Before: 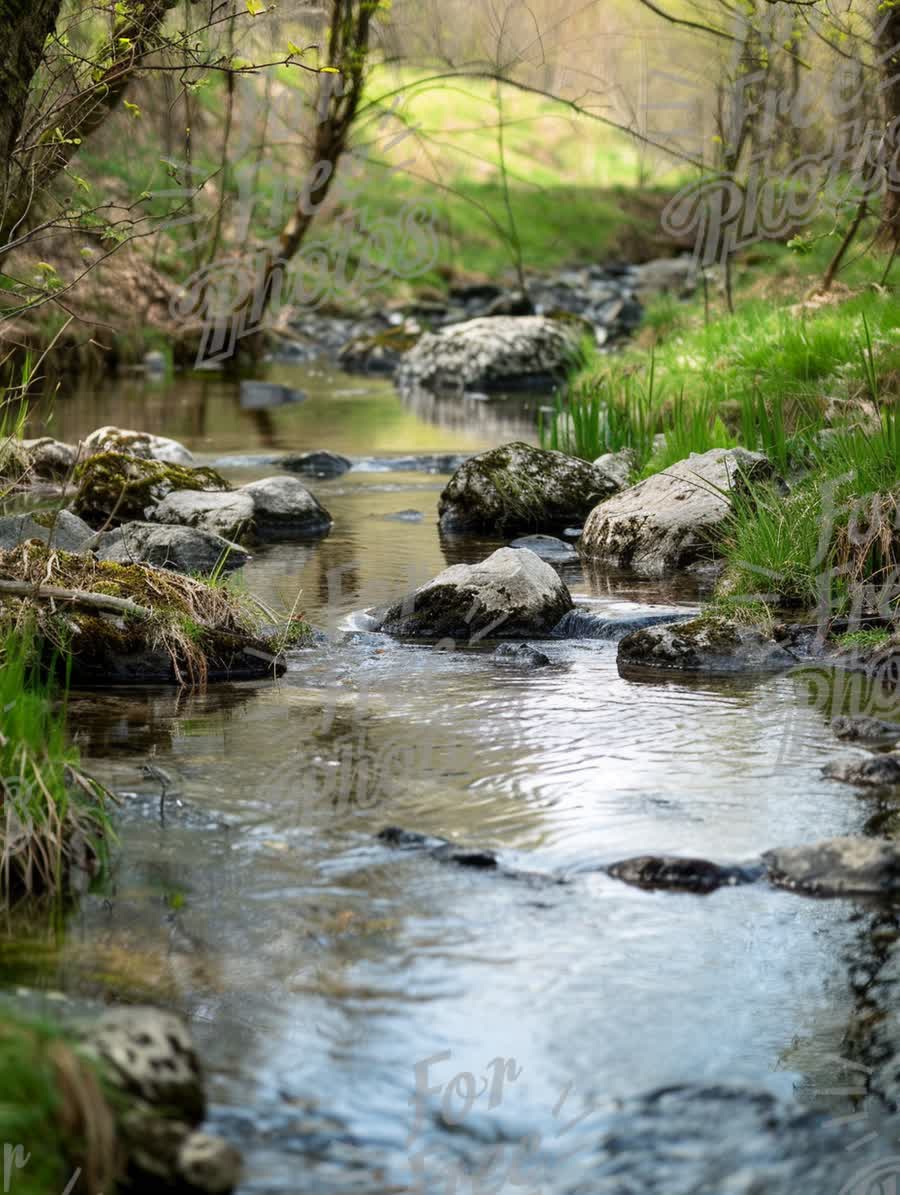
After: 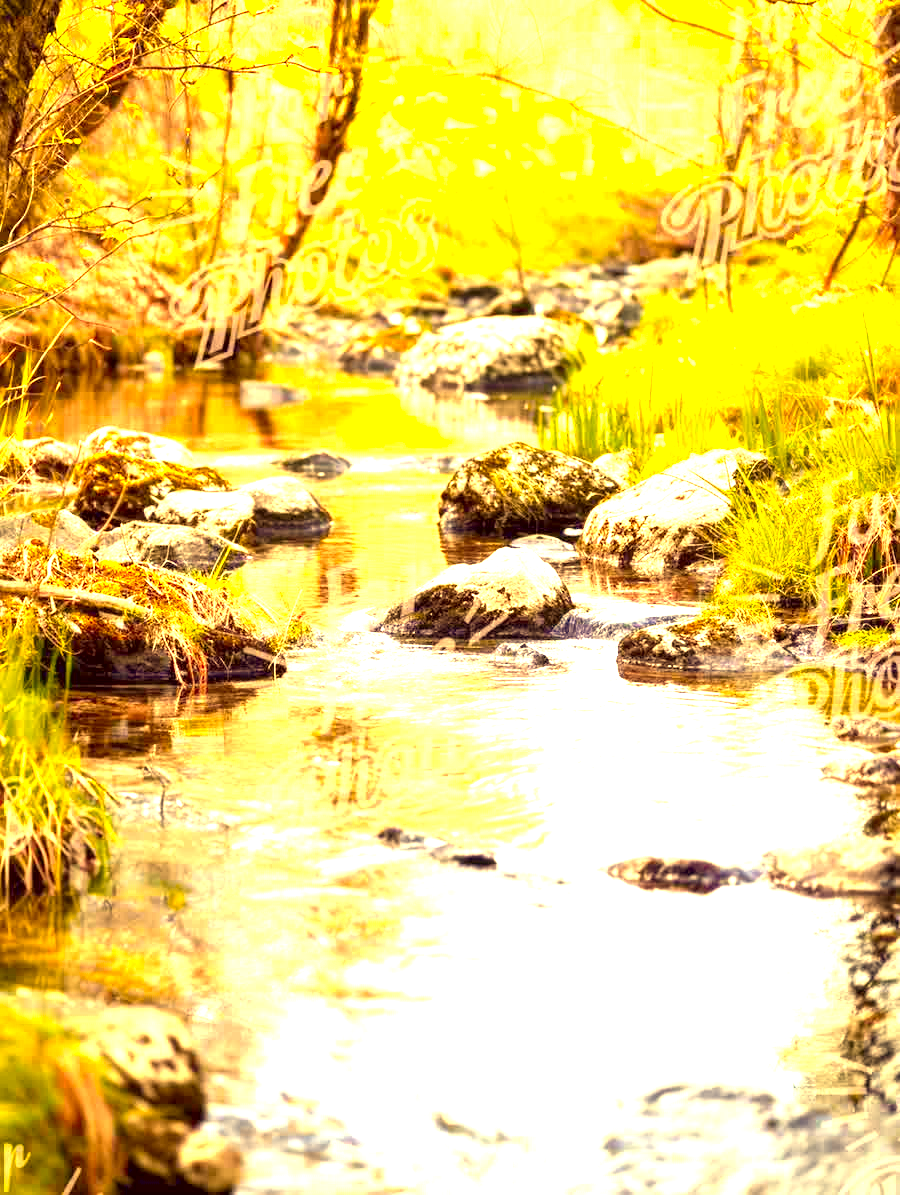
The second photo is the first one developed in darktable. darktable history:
color zones: curves: ch1 [(0.24, 0.629) (0.75, 0.5)]; ch2 [(0.255, 0.454) (0.745, 0.491)]
exposure: black level correction 0.001, exposure 2.691 EV, compensate highlight preservation false
color correction: highlights a* 10.14, highlights b* 39.2, shadows a* 14.53, shadows b* 3.23
